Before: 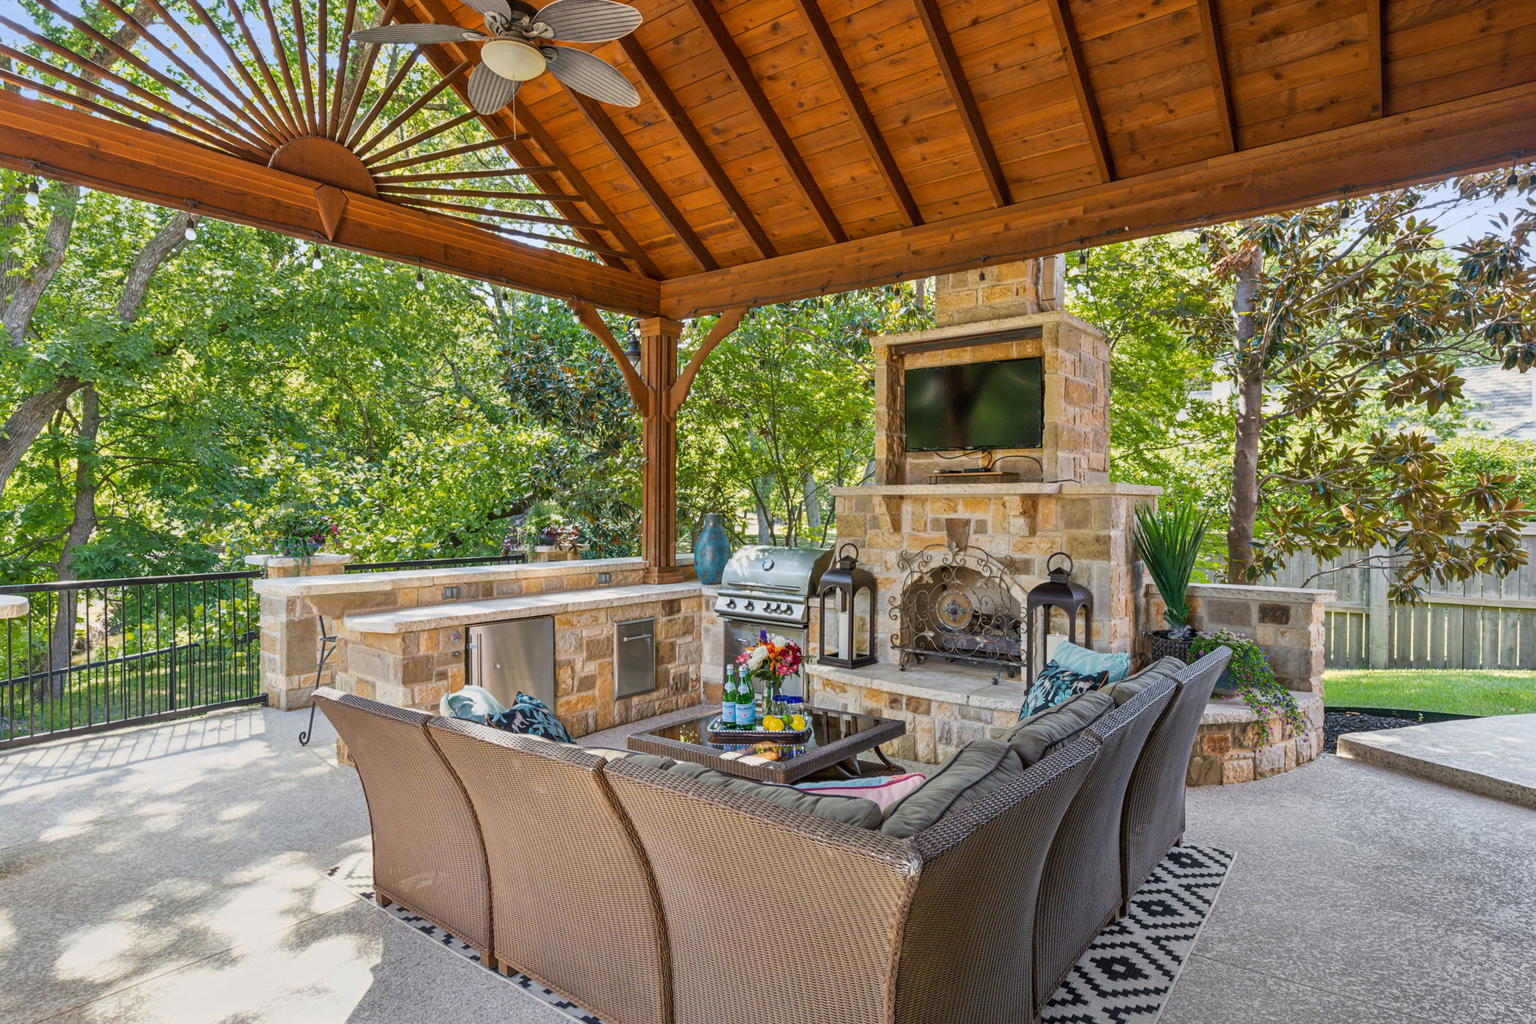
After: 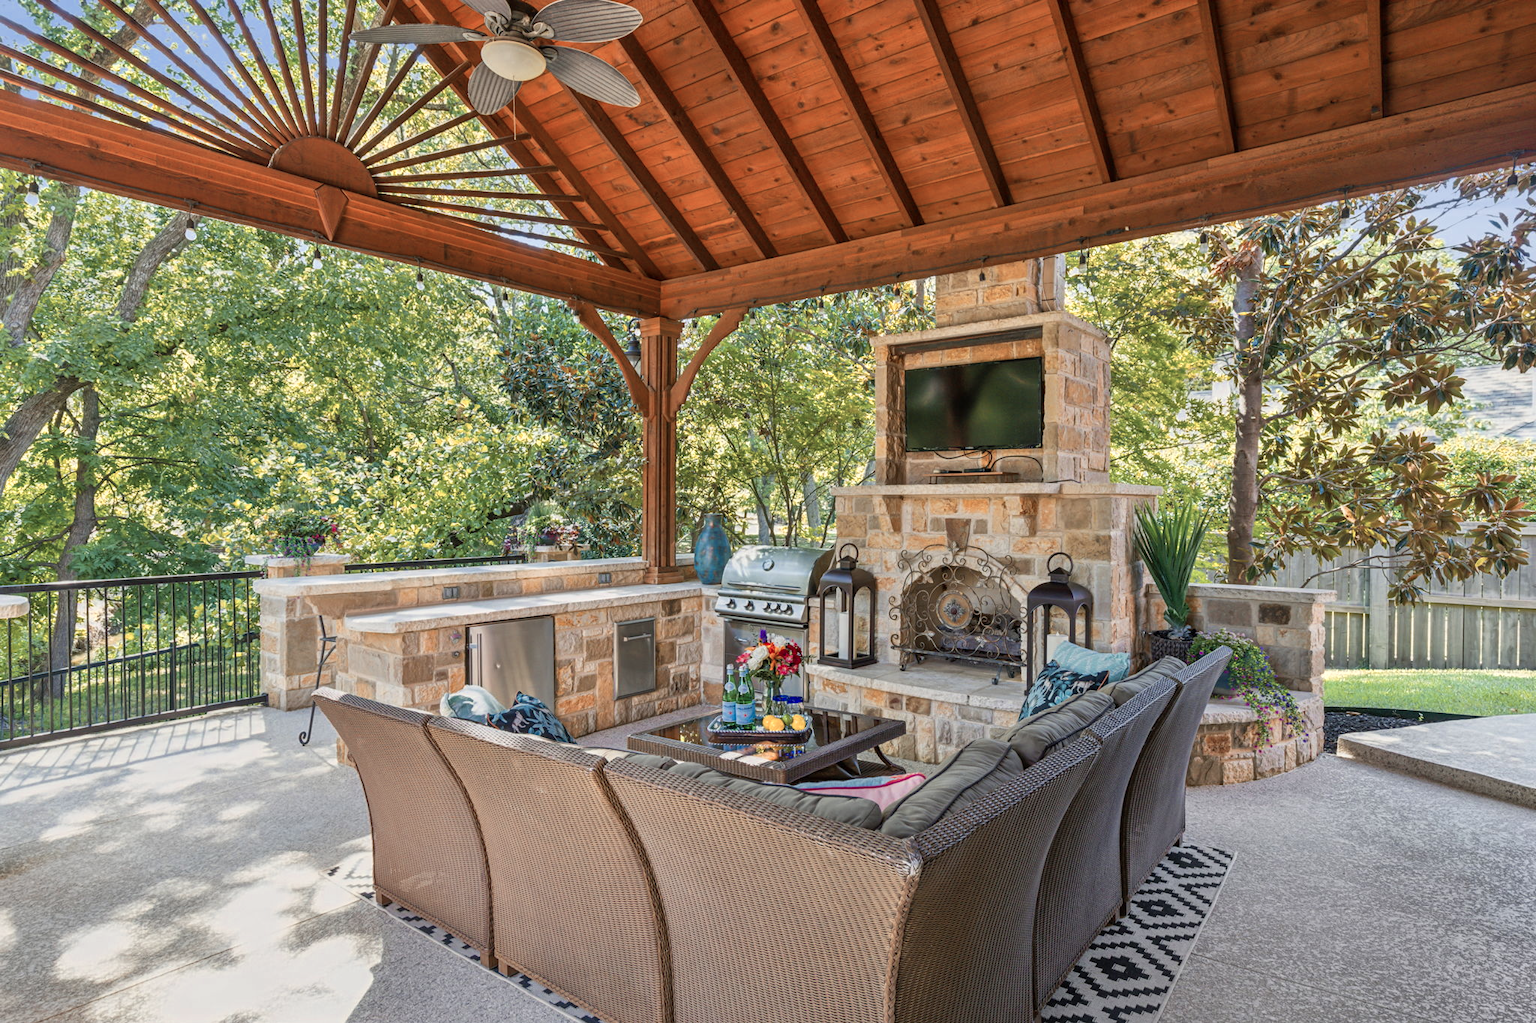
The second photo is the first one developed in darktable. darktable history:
color zones: curves: ch0 [(0, 0.473) (0.001, 0.473) (0.226, 0.548) (0.4, 0.589) (0.525, 0.54) (0.728, 0.403) (0.999, 0.473) (1, 0.473)]; ch1 [(0, 0.619) (0.001, 0.619) (0.234, 0.388) (0.4, 0.372) (0.528, 0.422) (0.732, 0.53) (0.999, 0.619) (1, 0.619)]; ch2 [(0, 0.547) (0.001, 0.547) (0.226, 0.45) (0.4, 0.525) (0.525, 0.585) (0.8, 0.511) (0.999, 0.547) (1, 0.547)]
